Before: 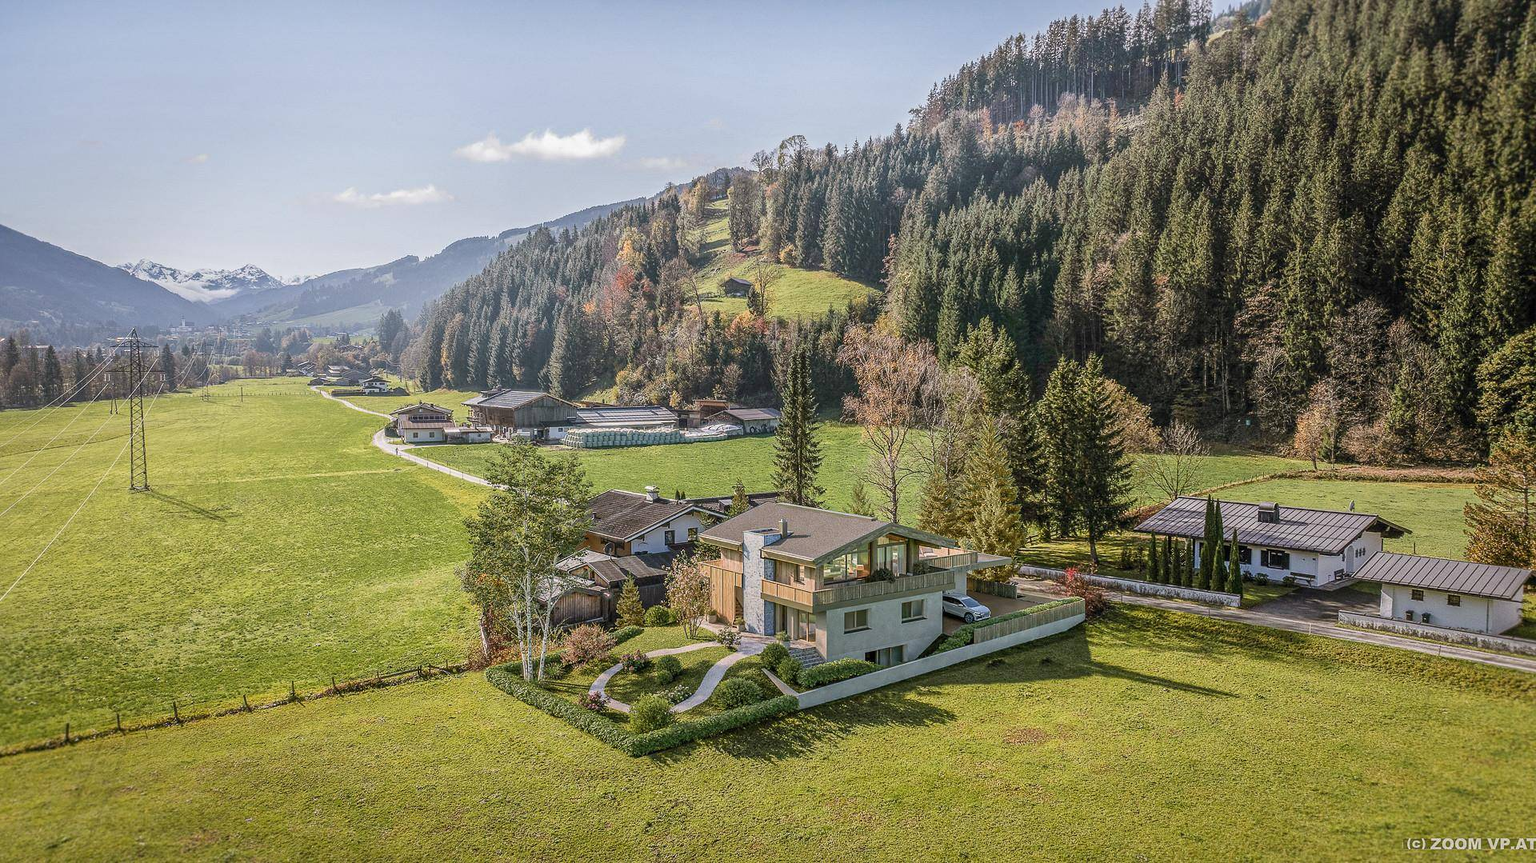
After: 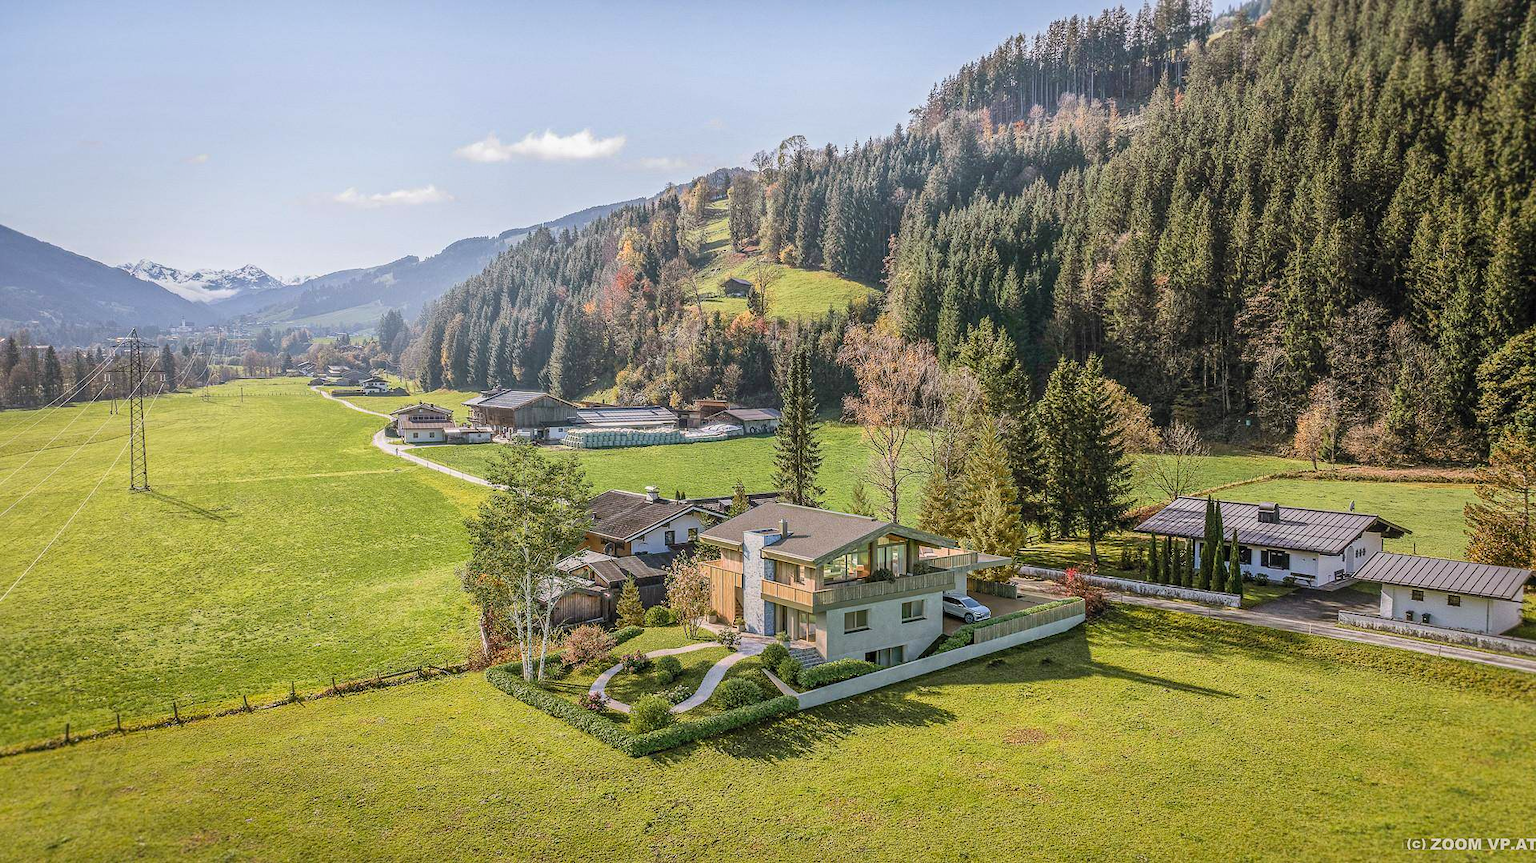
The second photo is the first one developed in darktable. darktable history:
levels: levels [0, 0.51, 1]
contrast brightness saturation: contrast 0.07, brightness 0.08, saturation 0.18
